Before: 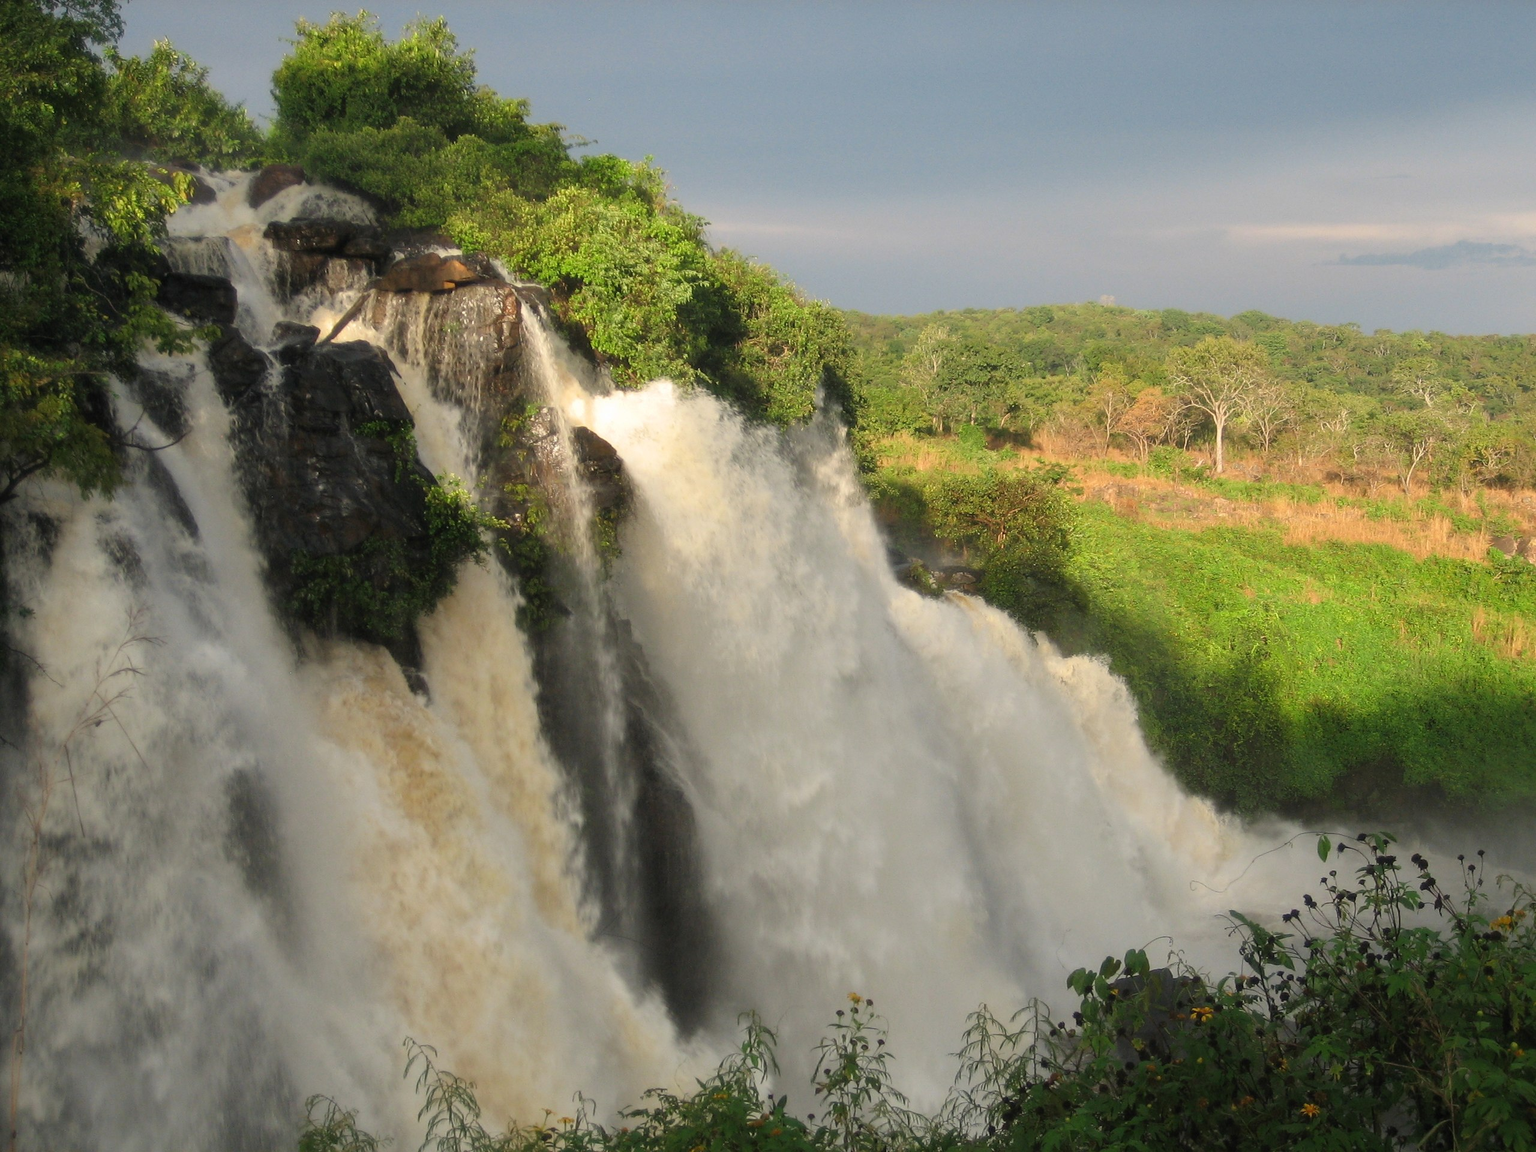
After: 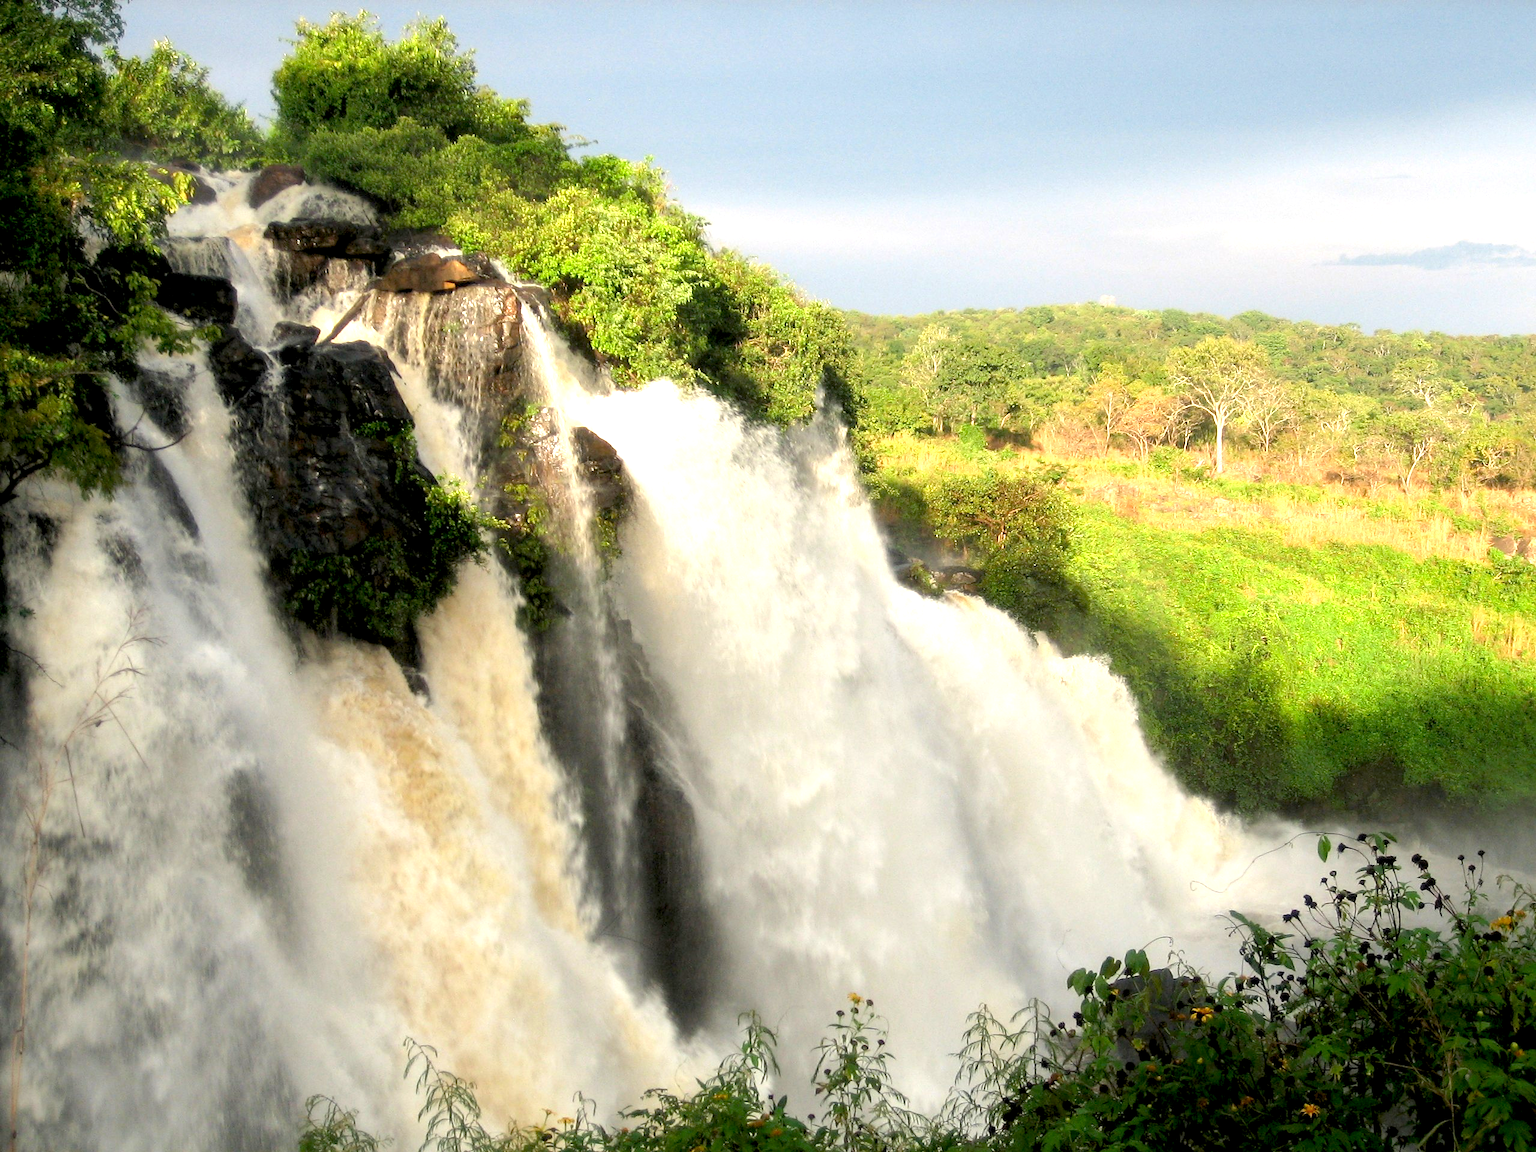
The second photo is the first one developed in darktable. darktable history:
exposure: black level correction 0.011, exposure 1.084 EV, compensate highlight preservation false
levels: levels [0.026, 0.507, 0.987]
tone equalizer: edges refinement/feathering 500, mask exposure compensation -1.57 EV, preserve details no
